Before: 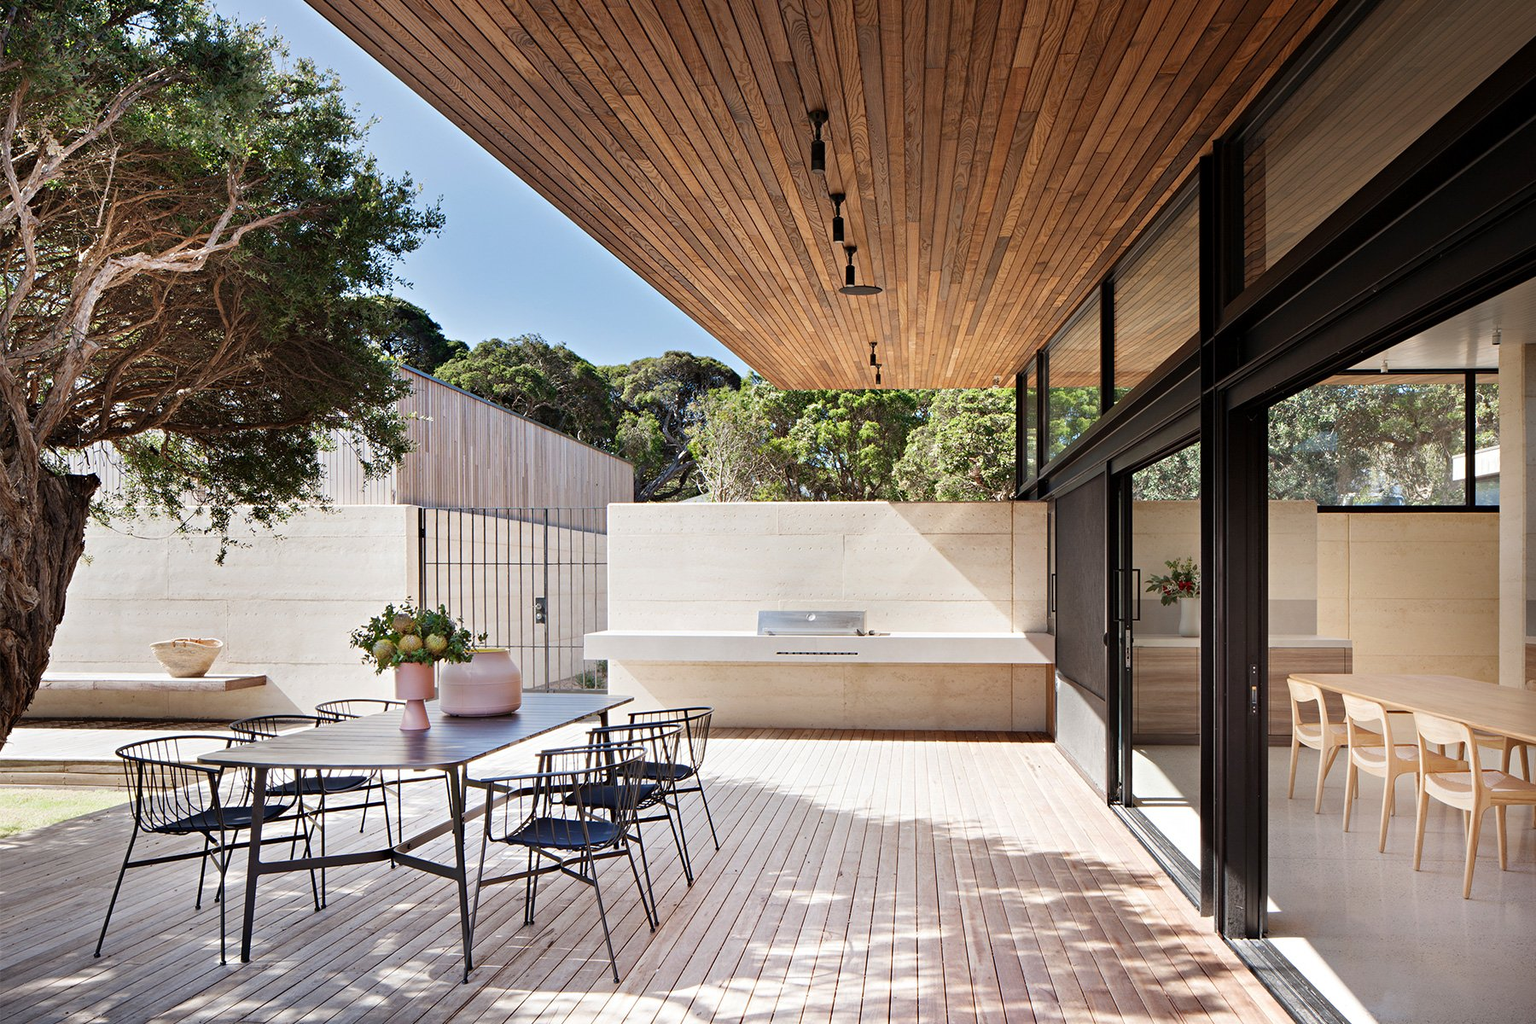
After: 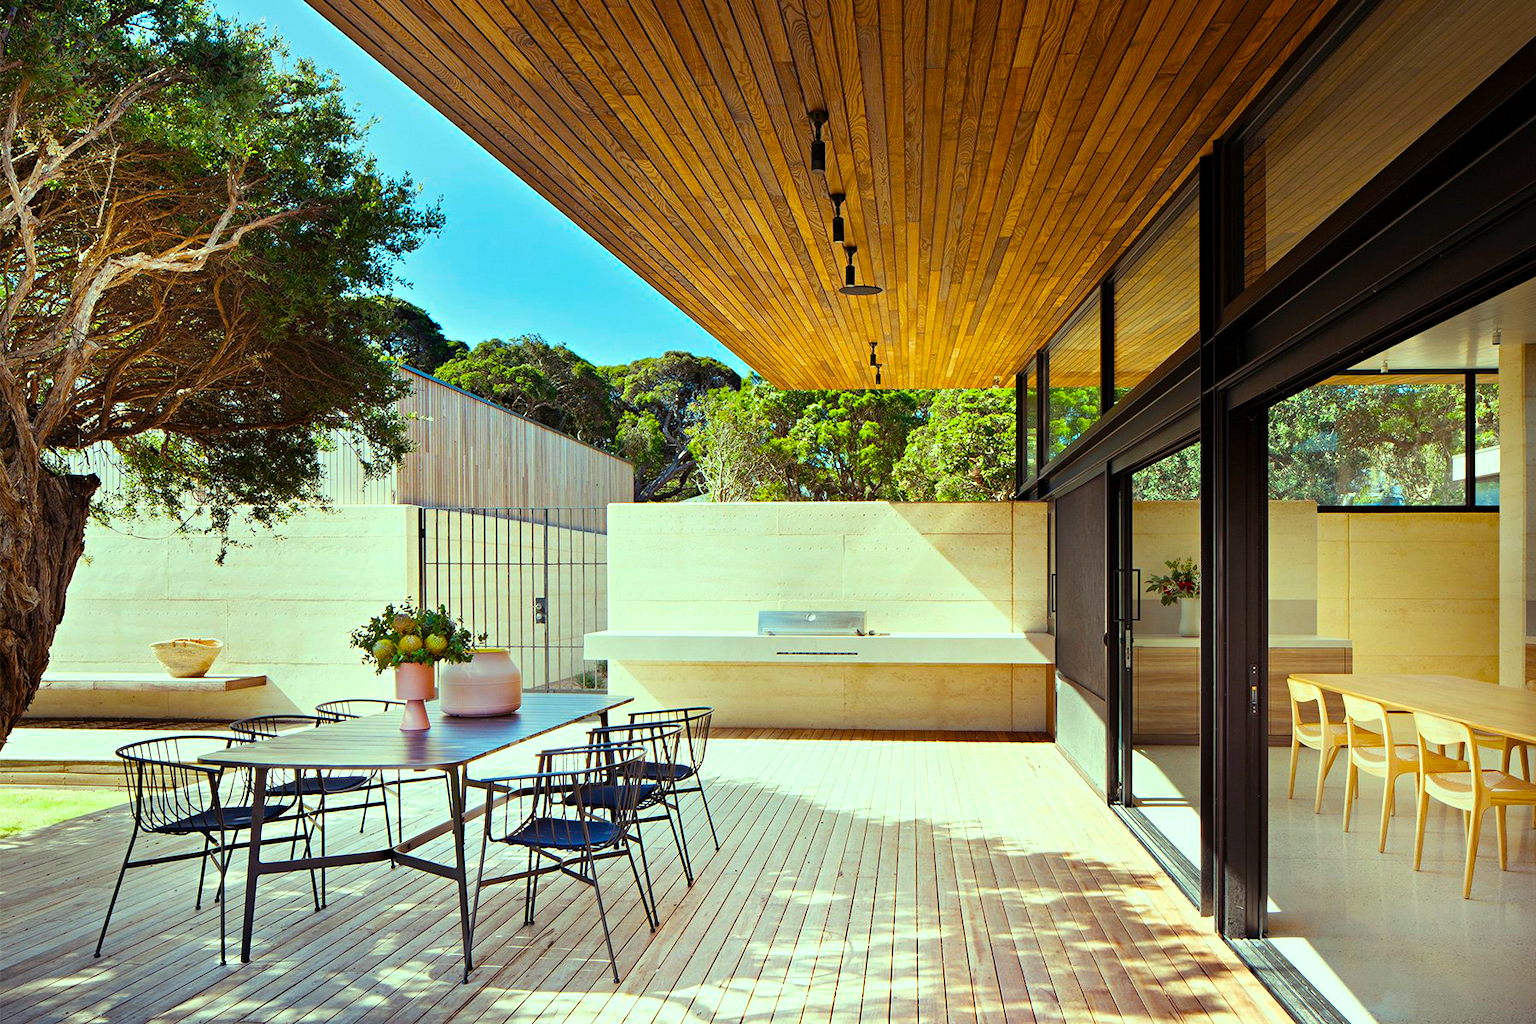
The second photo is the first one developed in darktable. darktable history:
color balance rgb: highlights gain › luminance 15.605%, highlights gain › chroma 6.907%, highlights gain › hue 128.21°, linear chroma grading › shadows -10.111%, linear chroma grading › global chroma 19.961%, perceptual saturation grading › global saturation 29.72%, global vibrance 34.653%
